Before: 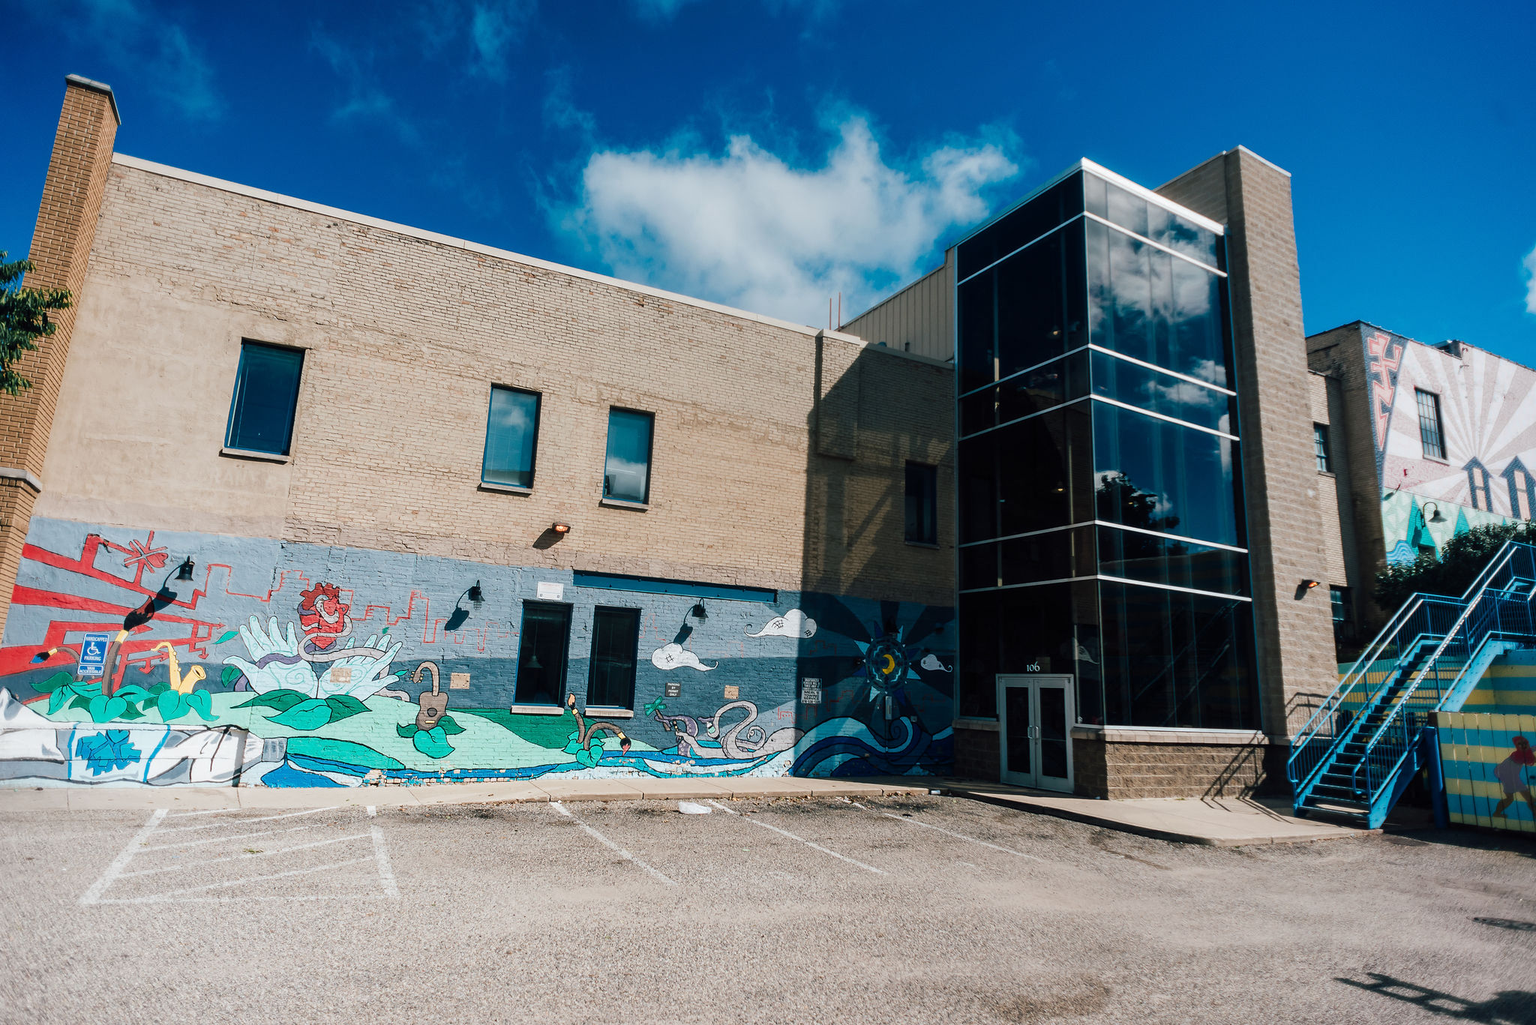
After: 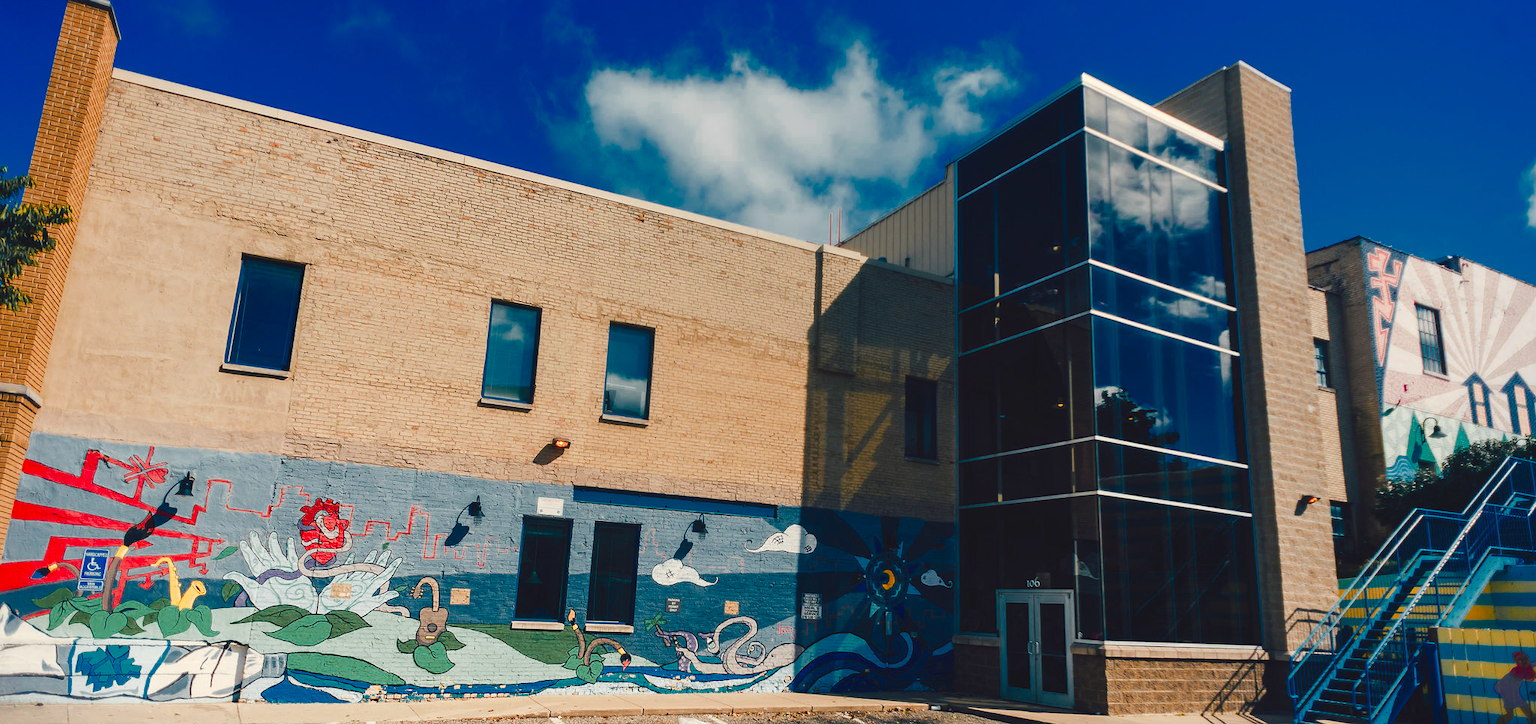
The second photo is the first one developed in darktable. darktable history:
color zones: curves: ch0 [(0, 0.499) (0.143, 0.5) (0.286, 0.5) (0.429, 0.476) (0.571, 0.284) (0.714, 0.243) (0.857, 0.449) (1, 0.499)]; ch1 [(0, 0.532) (0.143, 0.645) (0.286, 0.696) (0.429, 0.211) (0.571, 0.504) (0.714, 0.493) (0.857, 0.495) (1, 0.532)]; ch2 [(0, 0.5) (0.143, 0.5) (0.286, 0.427) (0.429, 0.324) (0.571, 0.5) (0.714, 0.5) (0.857, 0.5) (1, 0.5)]
shadows and highlights: radius 125.46, shadows 30.51, highlights -30.51, low approximation 0.01, soften with gaussian
color balance rgb: shadows lift › chroma 3%, shadows lift › hue 280.8°, power › hue 330°, highlights gain › chroma 3%, highlights gain › hue 75.6°, global offset › luminance 0.7%, perceptual saturation grading › global saturation 20%, perceptual saturation grading › highlights -25%, perceptual saturation grading › shadows 50%, global vibrance 20.33%
crop and rotate: top 8.293%, bottom 20.996%
